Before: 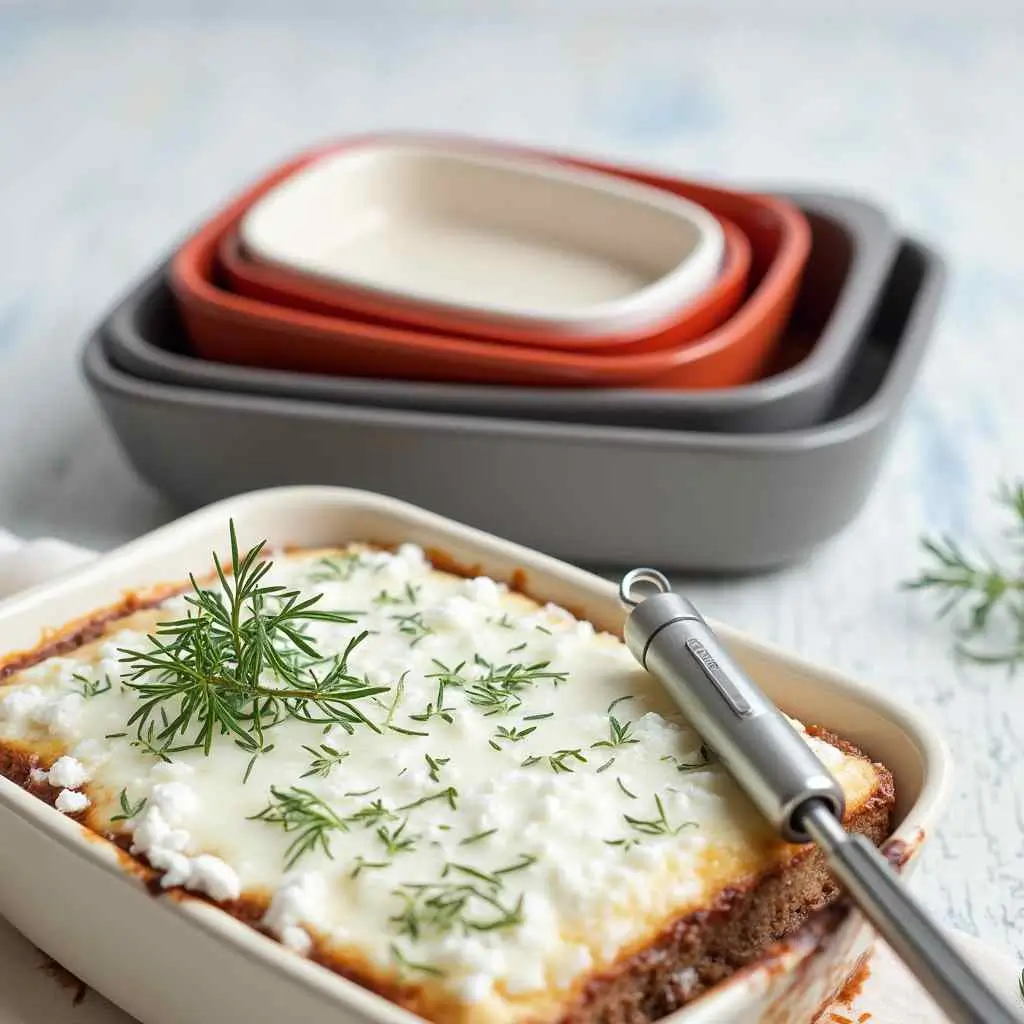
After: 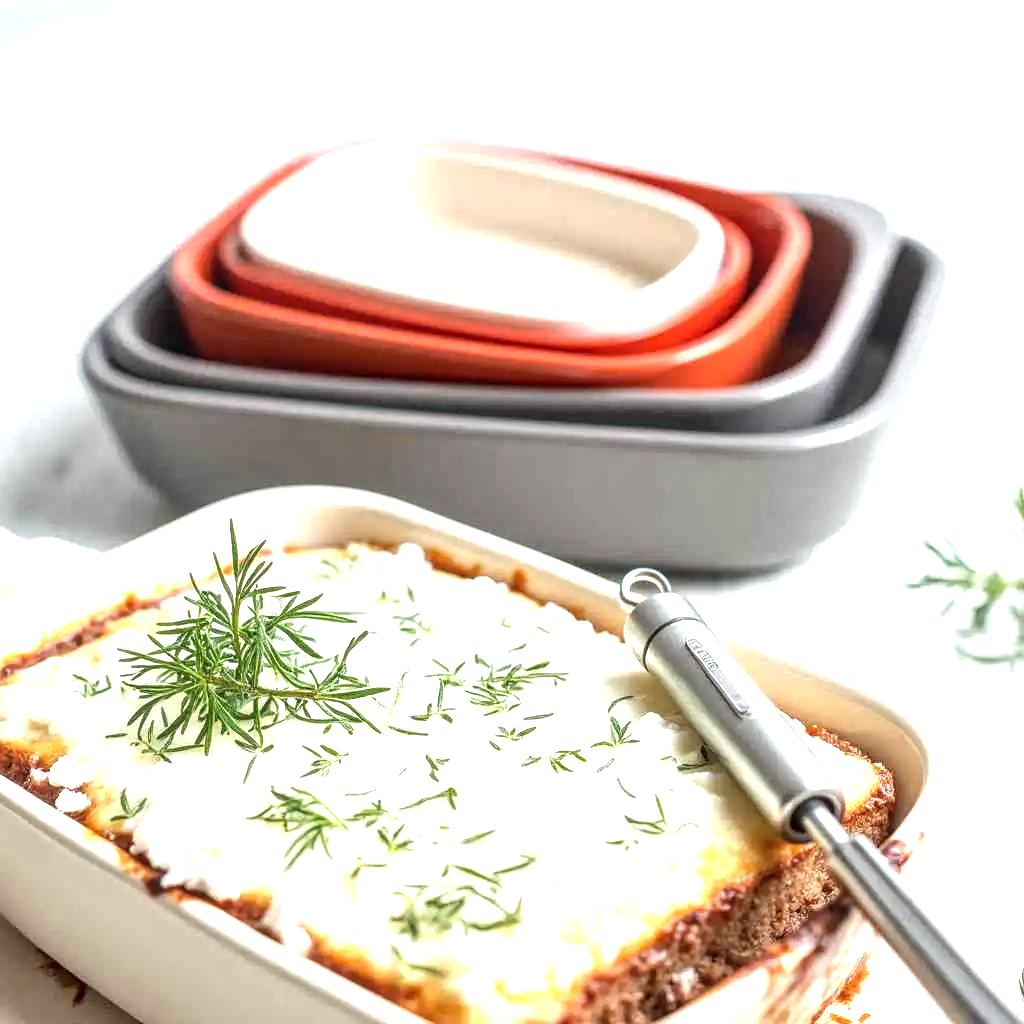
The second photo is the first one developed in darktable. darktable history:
exposure: black level correction 0, exposure 1.1 EV, compensate exposure bias true, compensate highlight preservation false
local contrast: highlights 61%, detail 143%, midtone range 0.428
